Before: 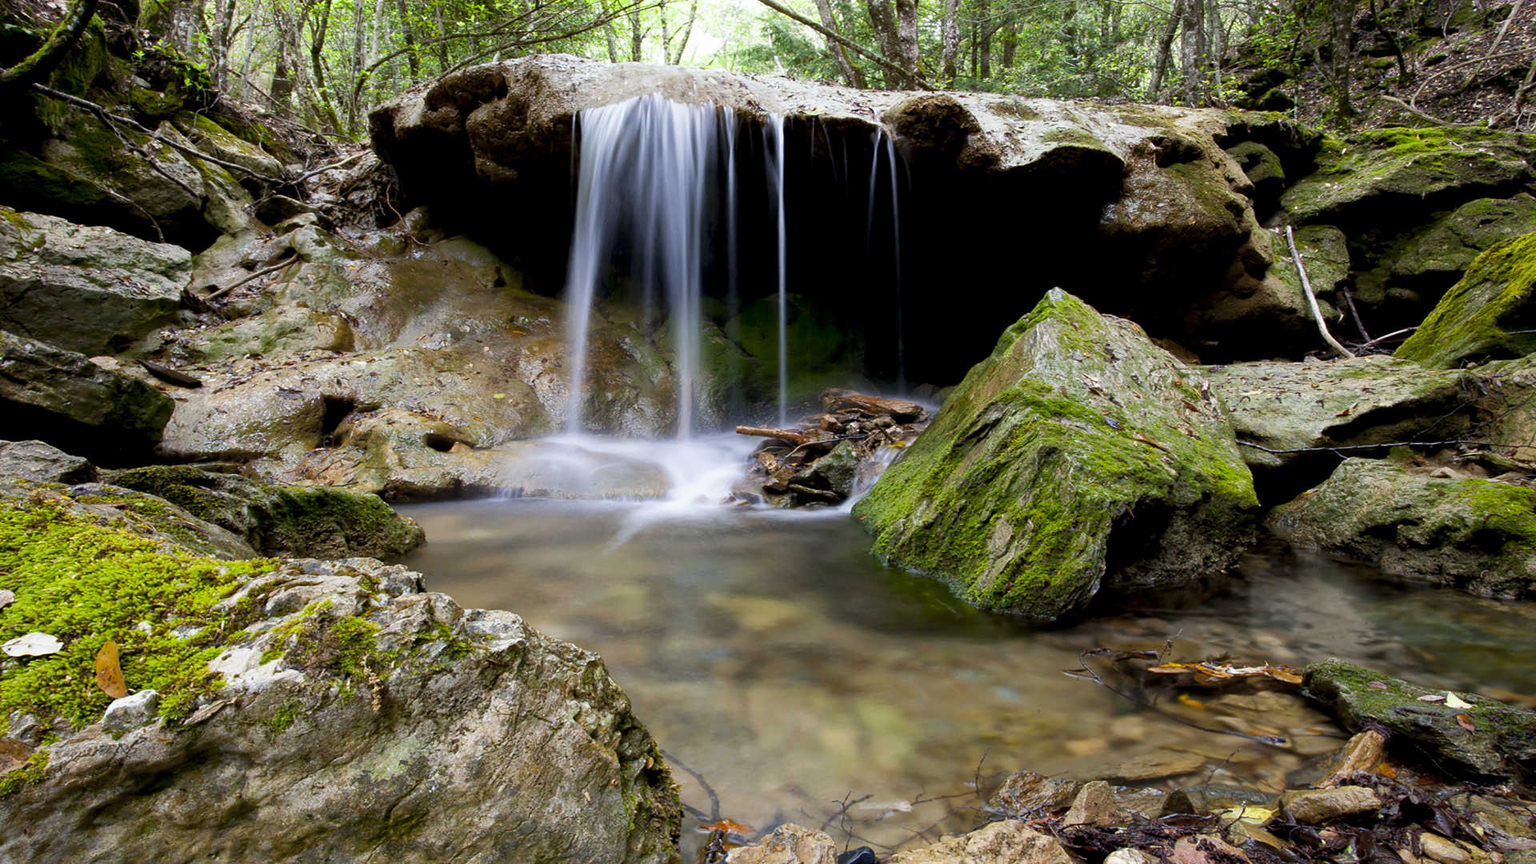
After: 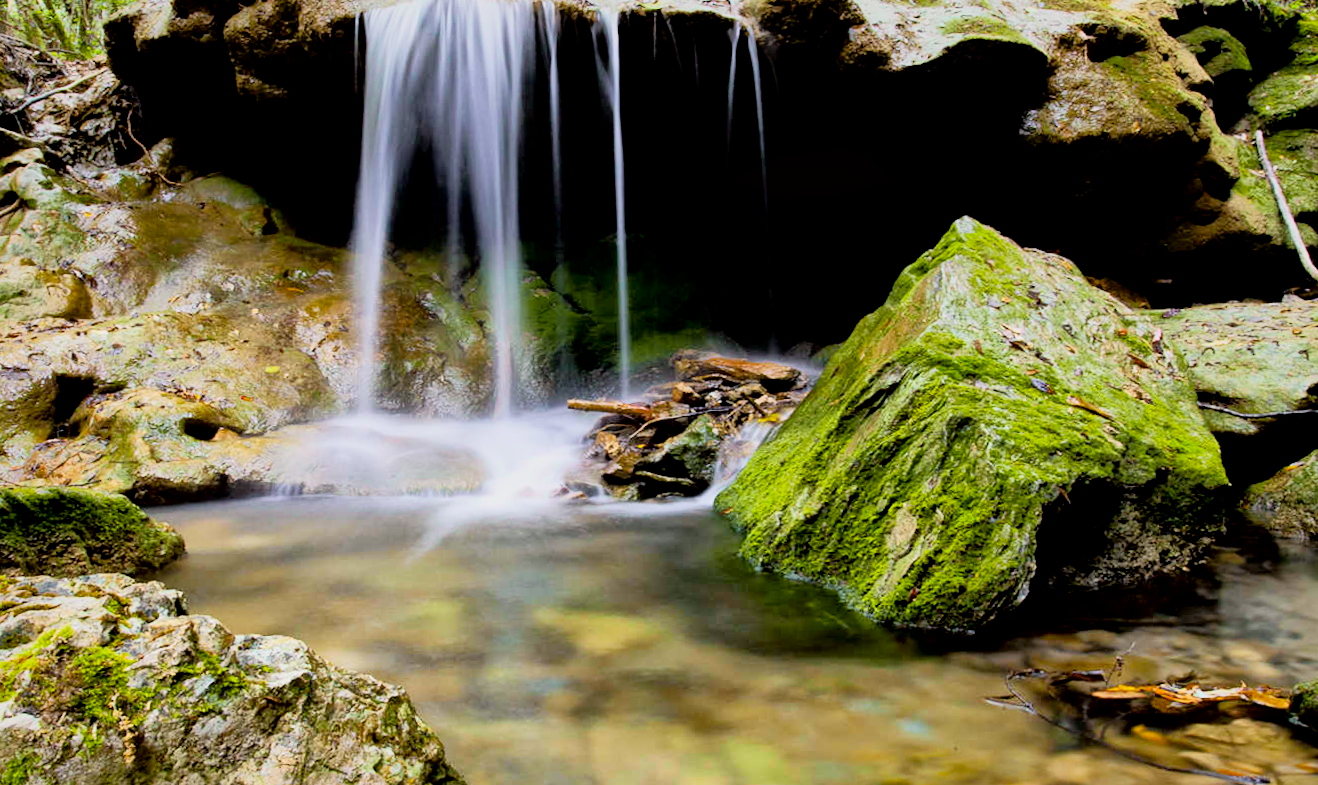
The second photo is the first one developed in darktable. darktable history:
tone curve: curves: ch0 [(0, 0.005) (0.103, 0.097) (0.18, 0.22) (0.4, 0.485) (0.5, 0.612) (0.668, 0.787) (0.823, 0.894) (1, 0.971)]; ch1 [(0, 0) (0.172, 0.123) (0.324, 0.253) (0.396, 0.388) (0.478, 0.461) (0.499, 0.498) (0.522, 0.528) (0.618, 0.649) (0.753, 0.821) (1, 1)]; ch2 [(0, 0) (0.411, 0.424) (0.496, 0.501) (0.515, 0.514) (0.555, 0.585) (0.641, 0.69) (1, 1)], color space Lab, independent channels, preserve colors none
rotate and perspective: rotation -1.32°, lens shift (horizontal) -0.031, crop left 0.015, crop right 0.985, crop top 0.047, crop bottom 0.982
local contrast: mode bilateral grid, contrast 25, coarseness 60, detail 151%, midtone range 0.2
crop and rotate: left 17.046%, top 10.659%, right 12.989%, bottom 14.553%
filmic rgb: black relative exposure -8.79 EV, white relative exposure 4.98 EV, threshold 6 EV, target black luminance 0%, hardness 3.77, latitude 66.34%, contrast 0.822, highlights saturation mix 10%, shadows ↔ highlights balance 20%, add noise in highlights 0.1, color science v4 (2020), iterations of high-quality reconstruction 0, type of noise poissonian, enable highlight reconstruction true
